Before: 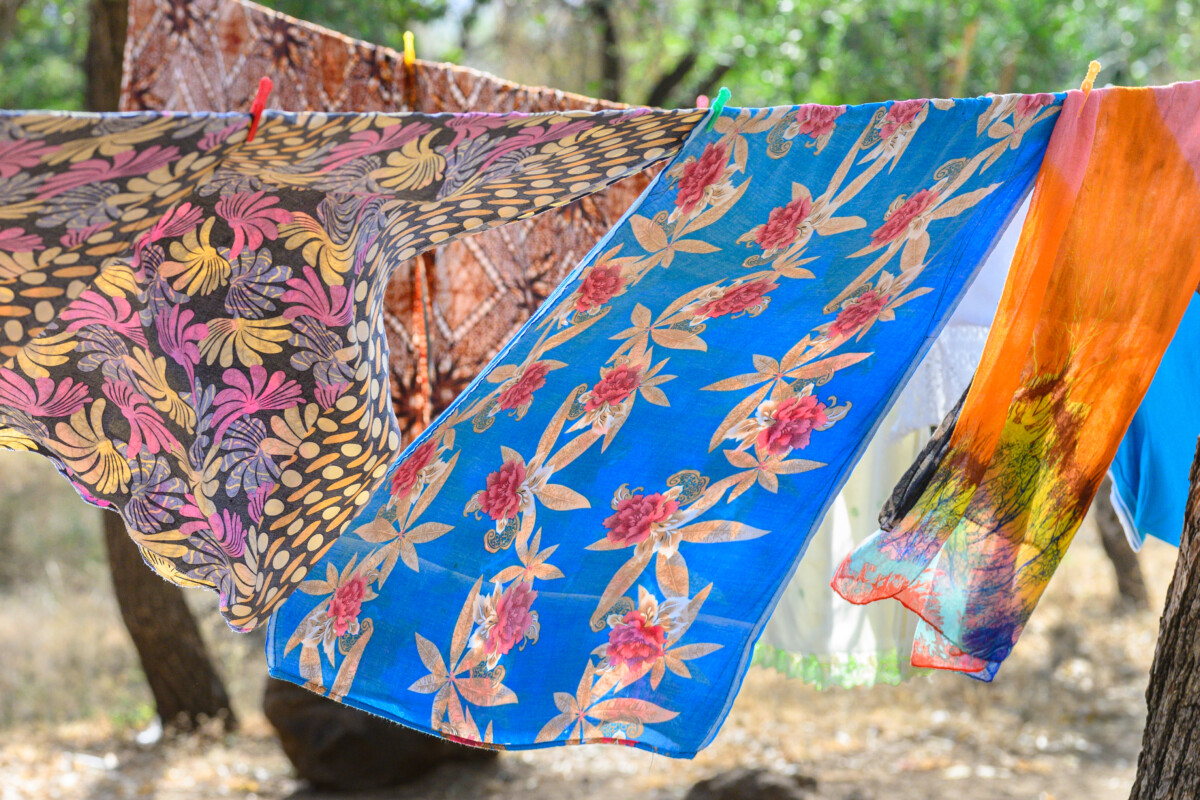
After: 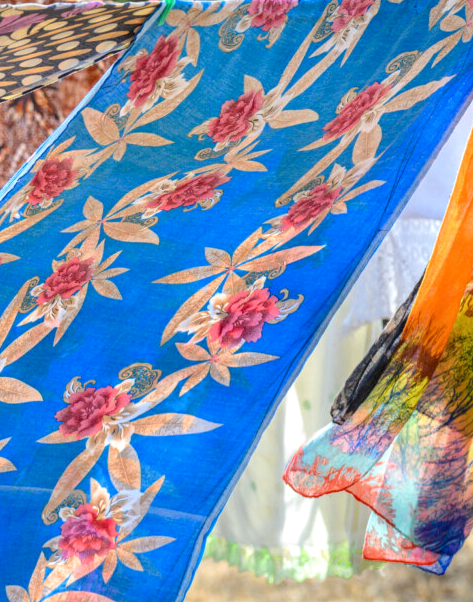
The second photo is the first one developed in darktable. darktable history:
local contrast: on, module defaults
crop: left 45.721%, top 13.393%, right 14.118%, bottom 10.01%
